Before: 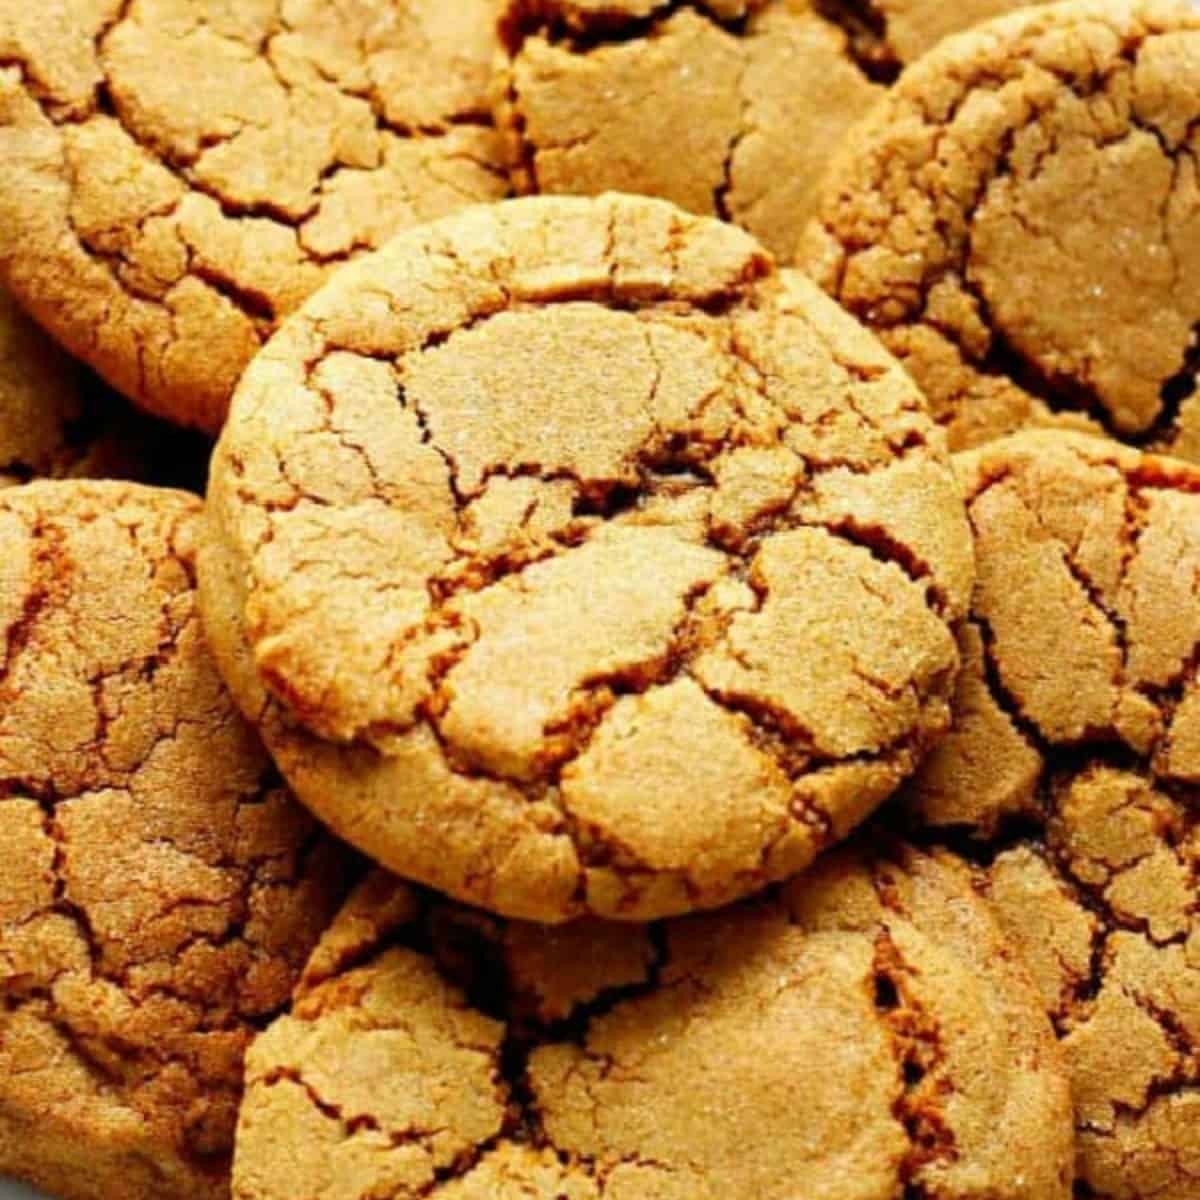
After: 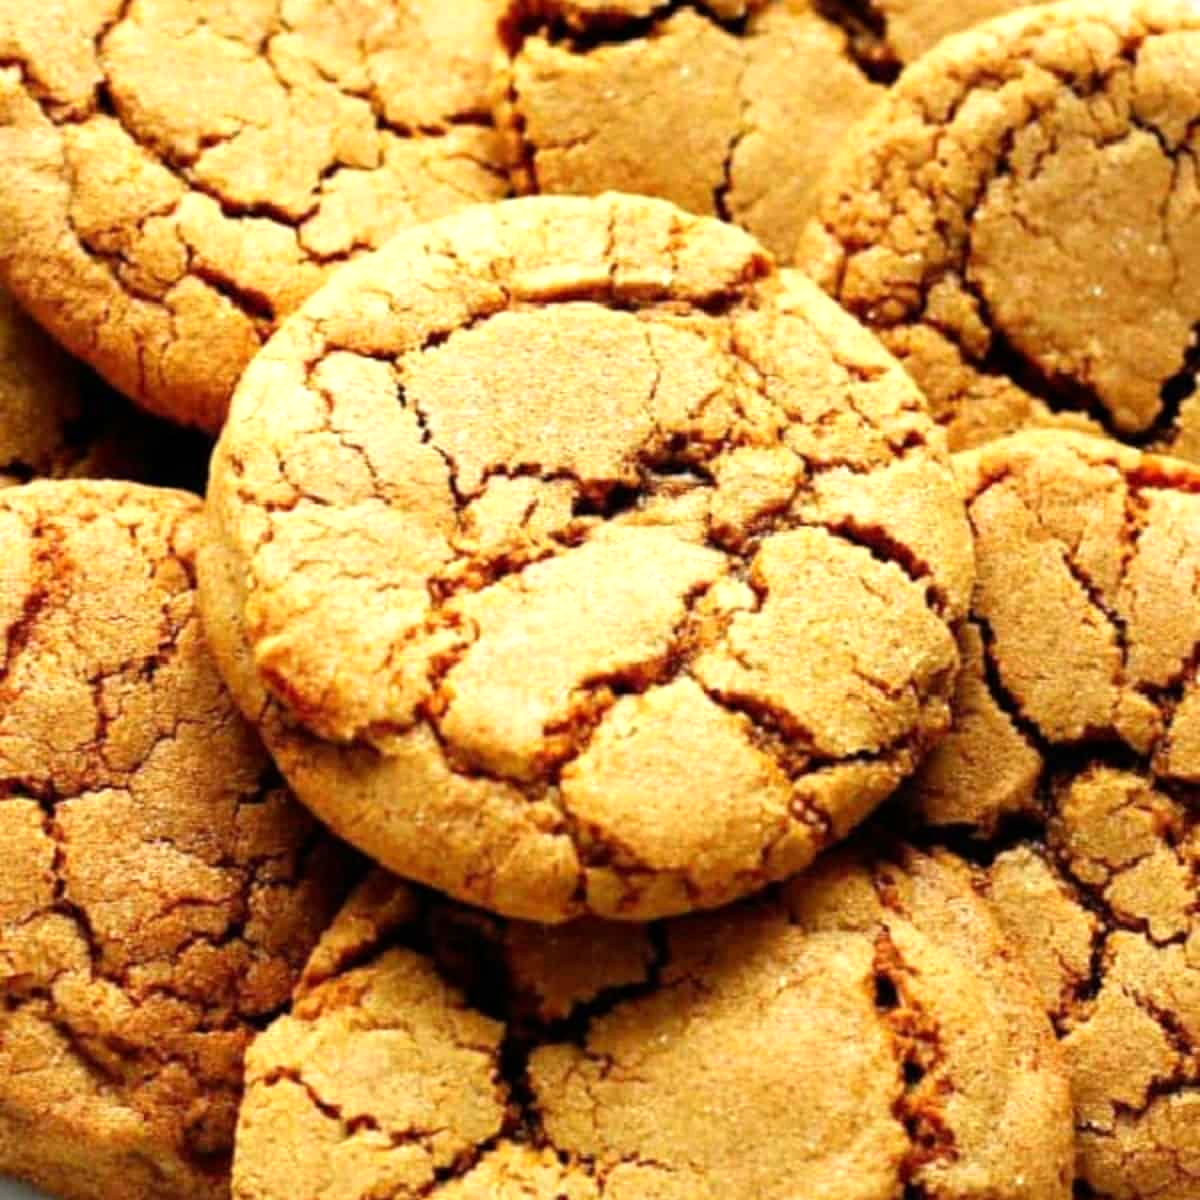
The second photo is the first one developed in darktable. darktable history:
tone equalizer: -8 EV -0.41 EV, -7 EV -0.425 EV, -6 EV -0.341 EV, -5 EV -0.243 EV, -3 EV 0.244 EV, -2 EV 0.36 EV, -1 EV 0.39 EV, +0 EV 0.412 EV
